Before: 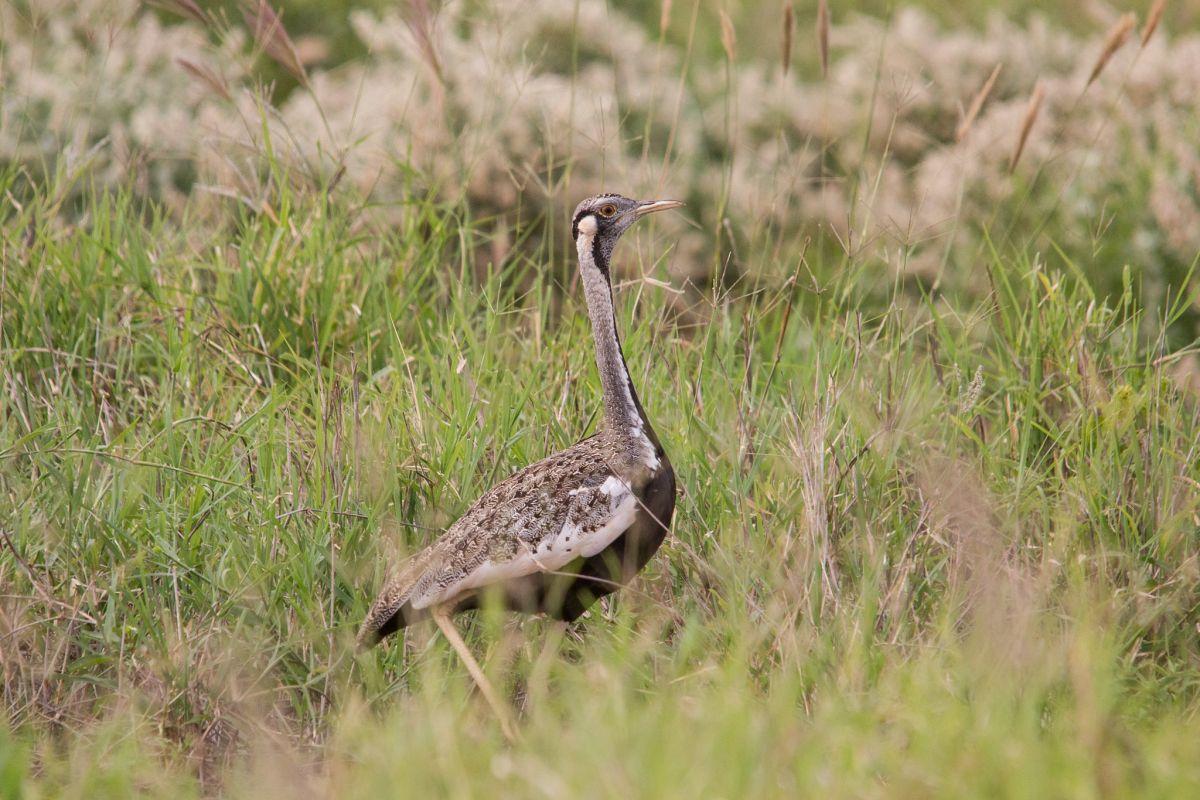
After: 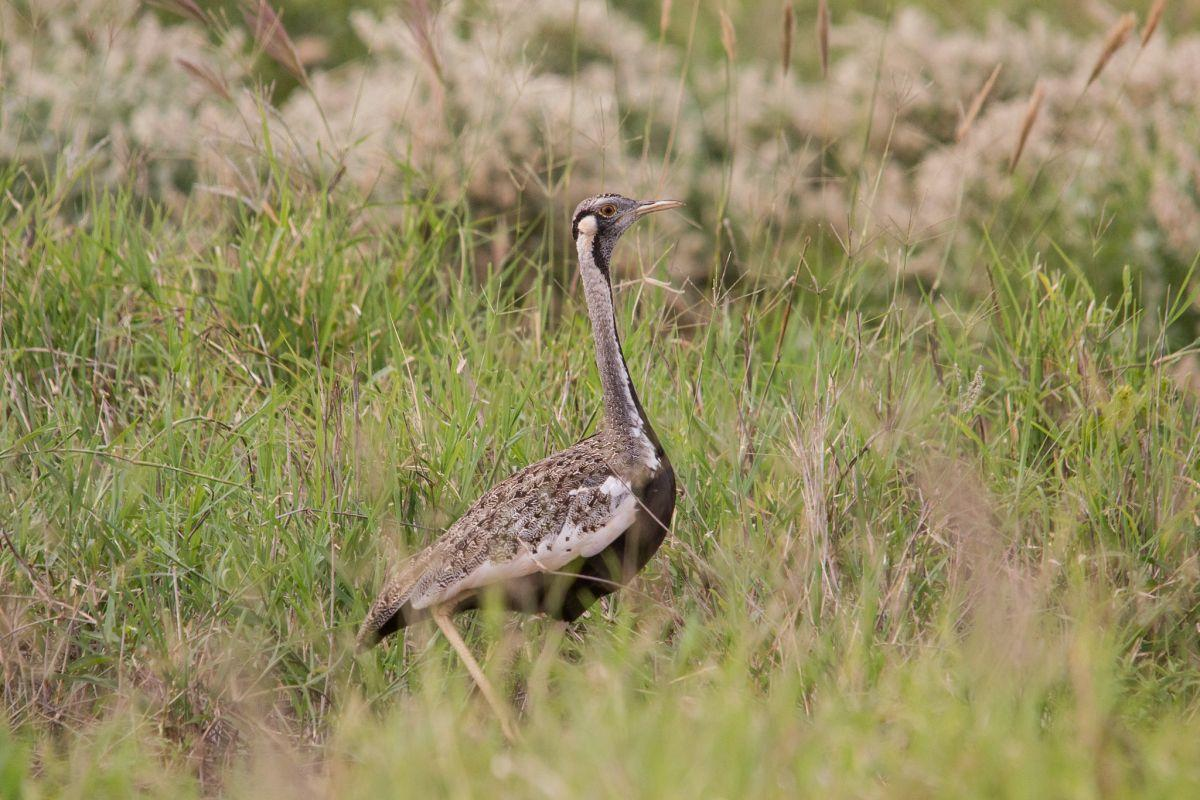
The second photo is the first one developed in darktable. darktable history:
exposure: exposure -0.071 EV, compensate exposure bias true, compensate highlight preservation false
